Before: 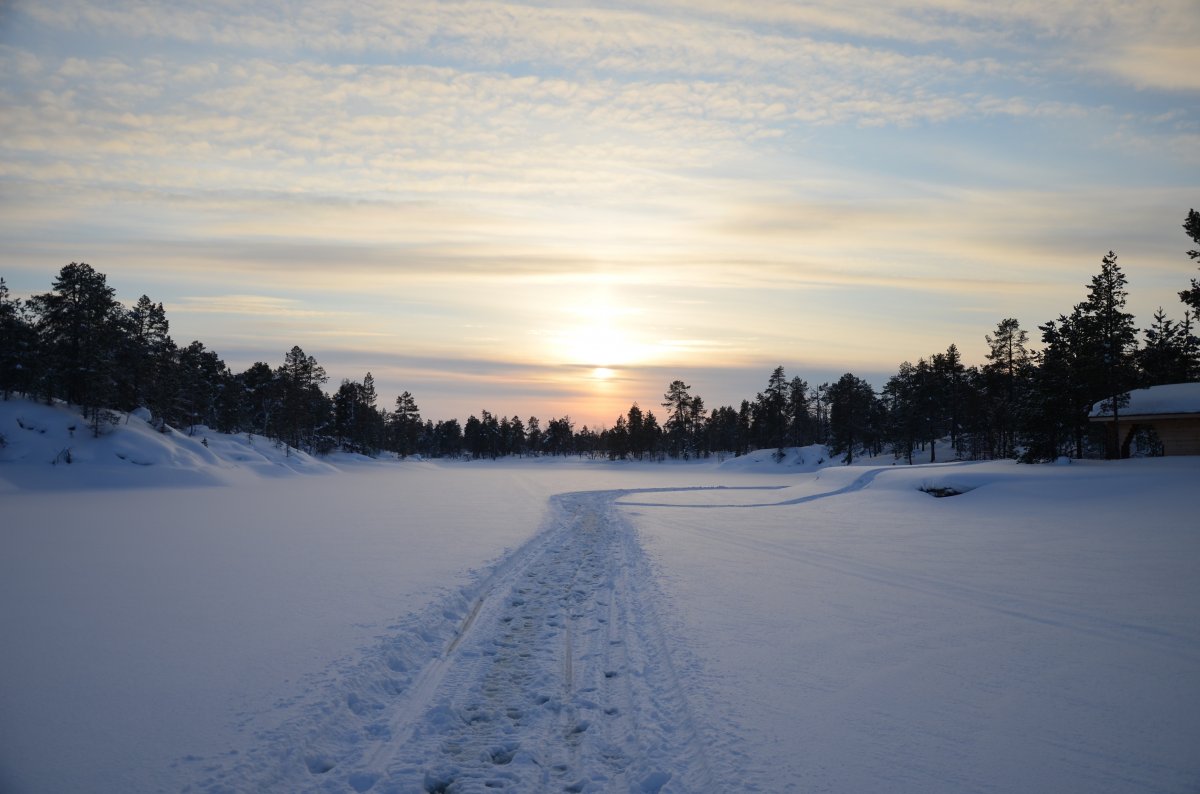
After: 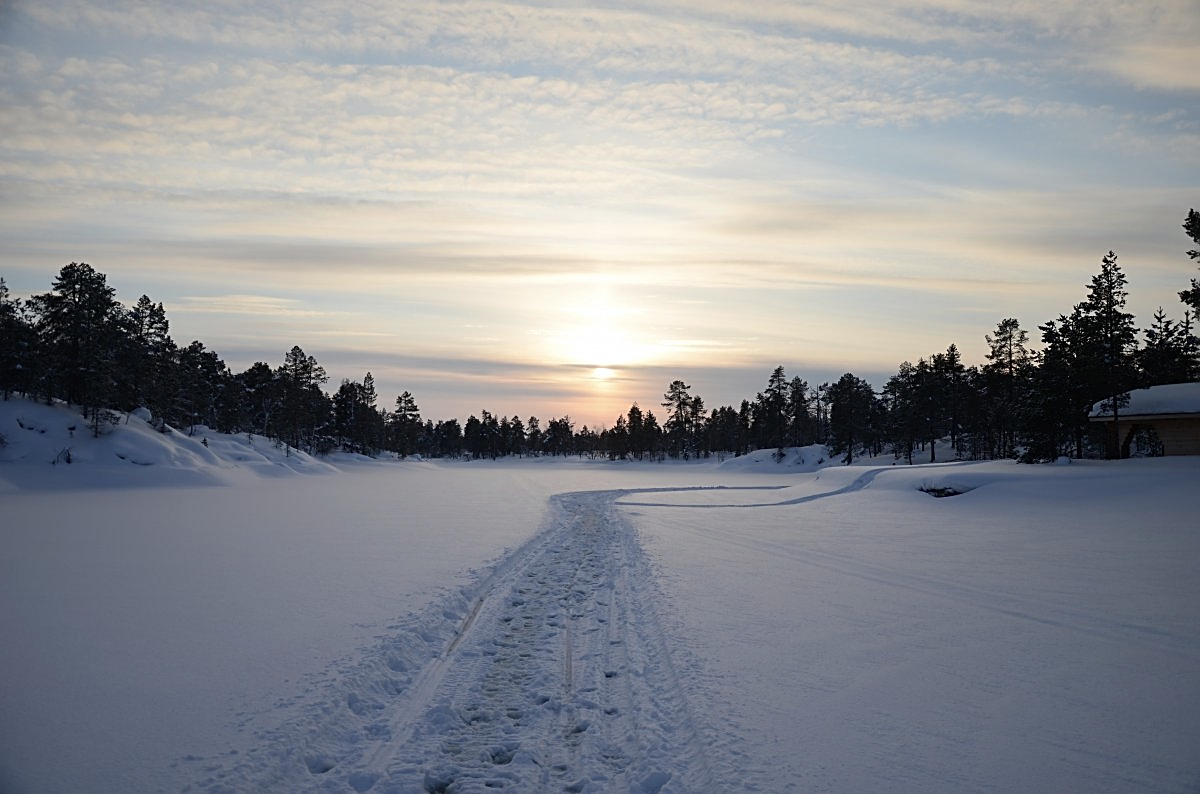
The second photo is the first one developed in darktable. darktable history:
contrast brightness saturation: contrast 0.065, brightness -0.015, saturation -0.225
sharpen: amount 0.598
